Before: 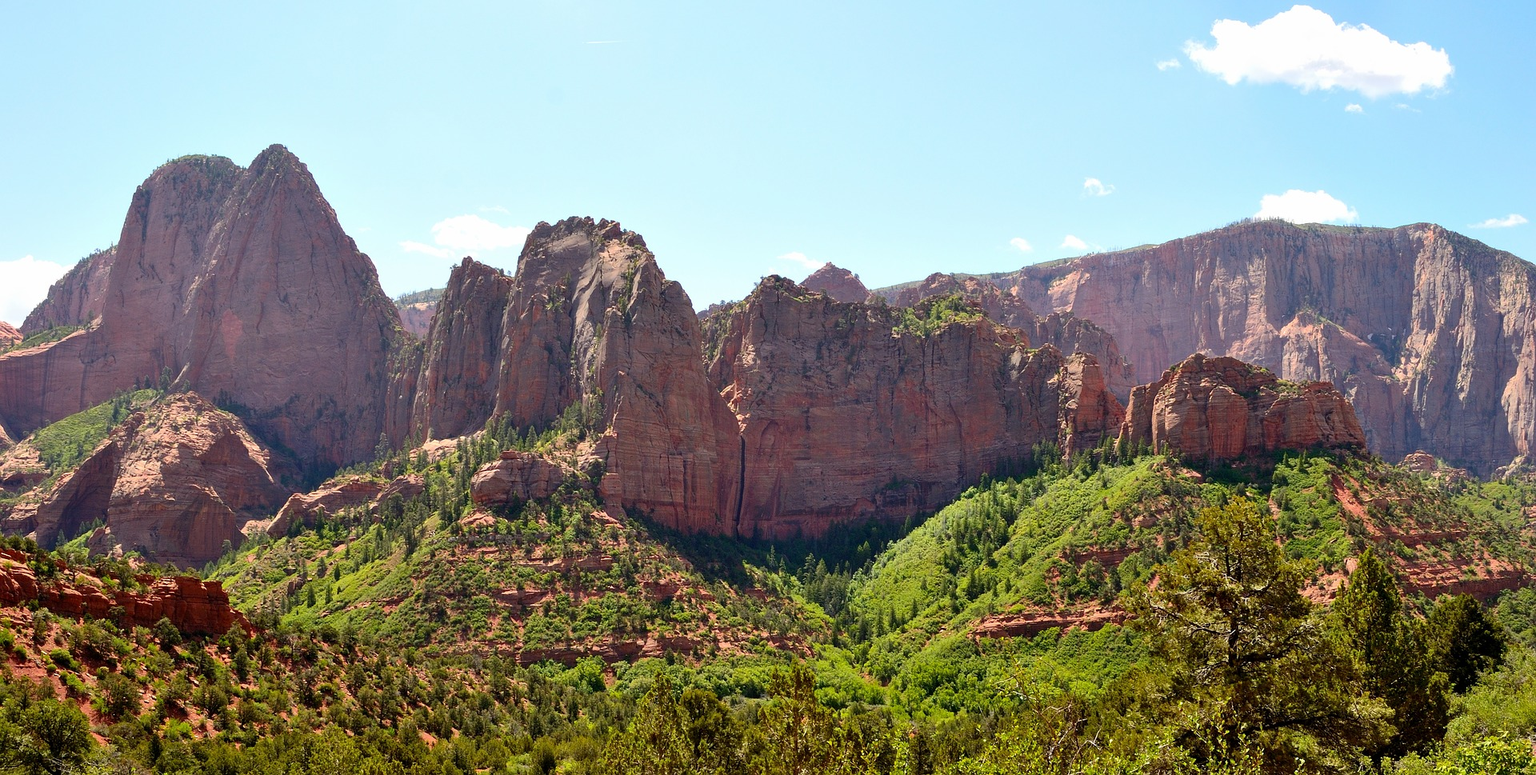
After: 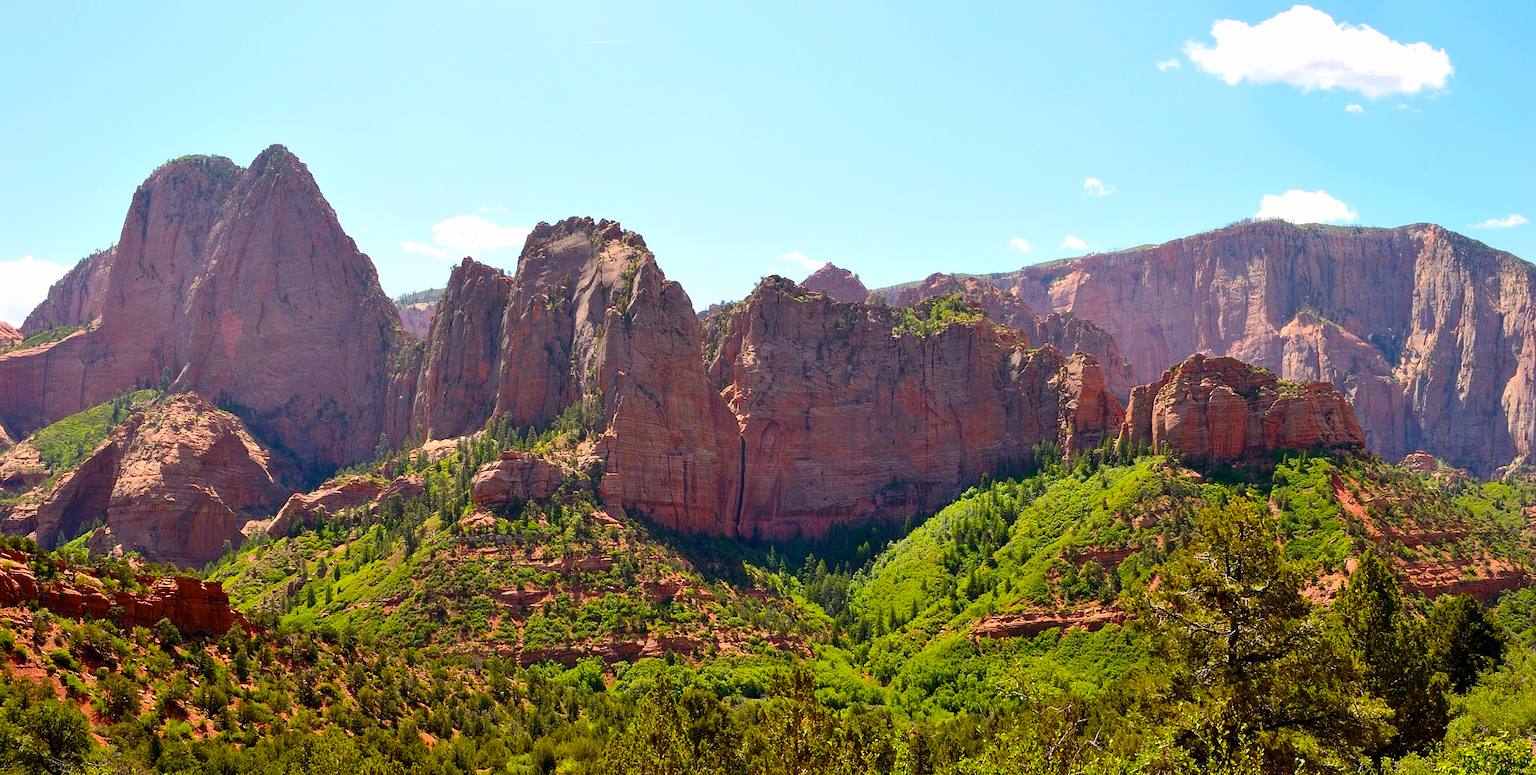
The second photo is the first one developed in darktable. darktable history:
color balance rgb: shadows lift › hue 87.87°, highlights gain › chroma 0.208%, highlights gain › hue 331.89°, linear chroma grading › shadows 9.686%, linear chroma grading › highlights 10.202%, linear chroma grading › global chroma 15.202%, linear chroma grading › mid-tones 14.952%, perceptual saturation grading › global saturation 0.913%, global vibrance 5.973%
